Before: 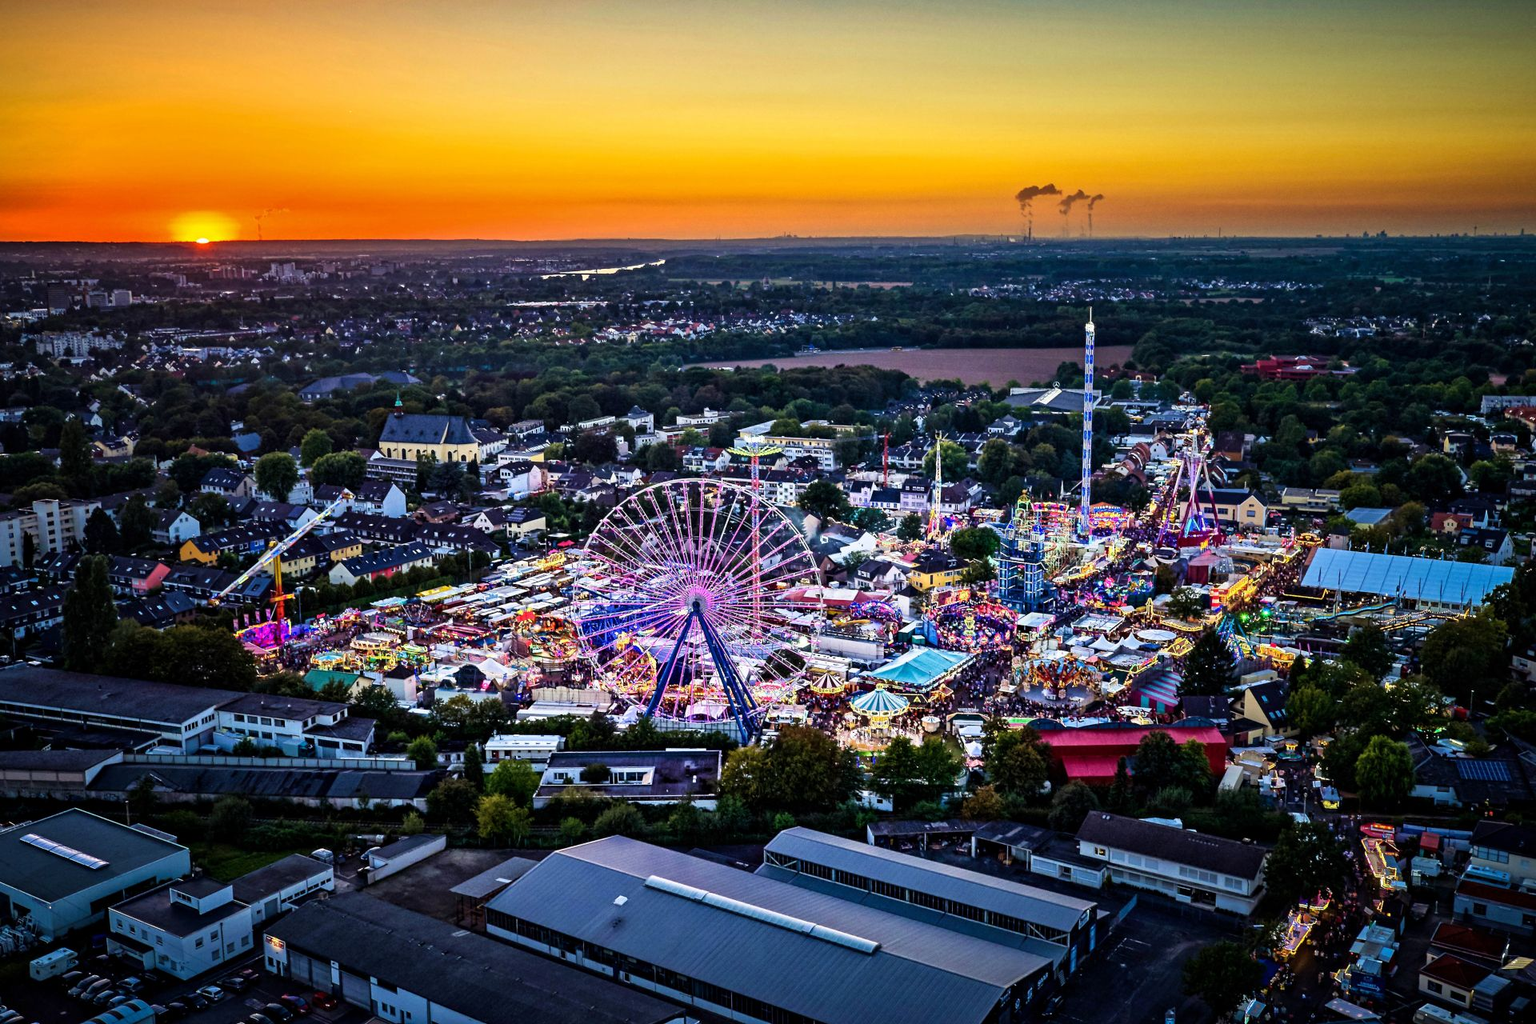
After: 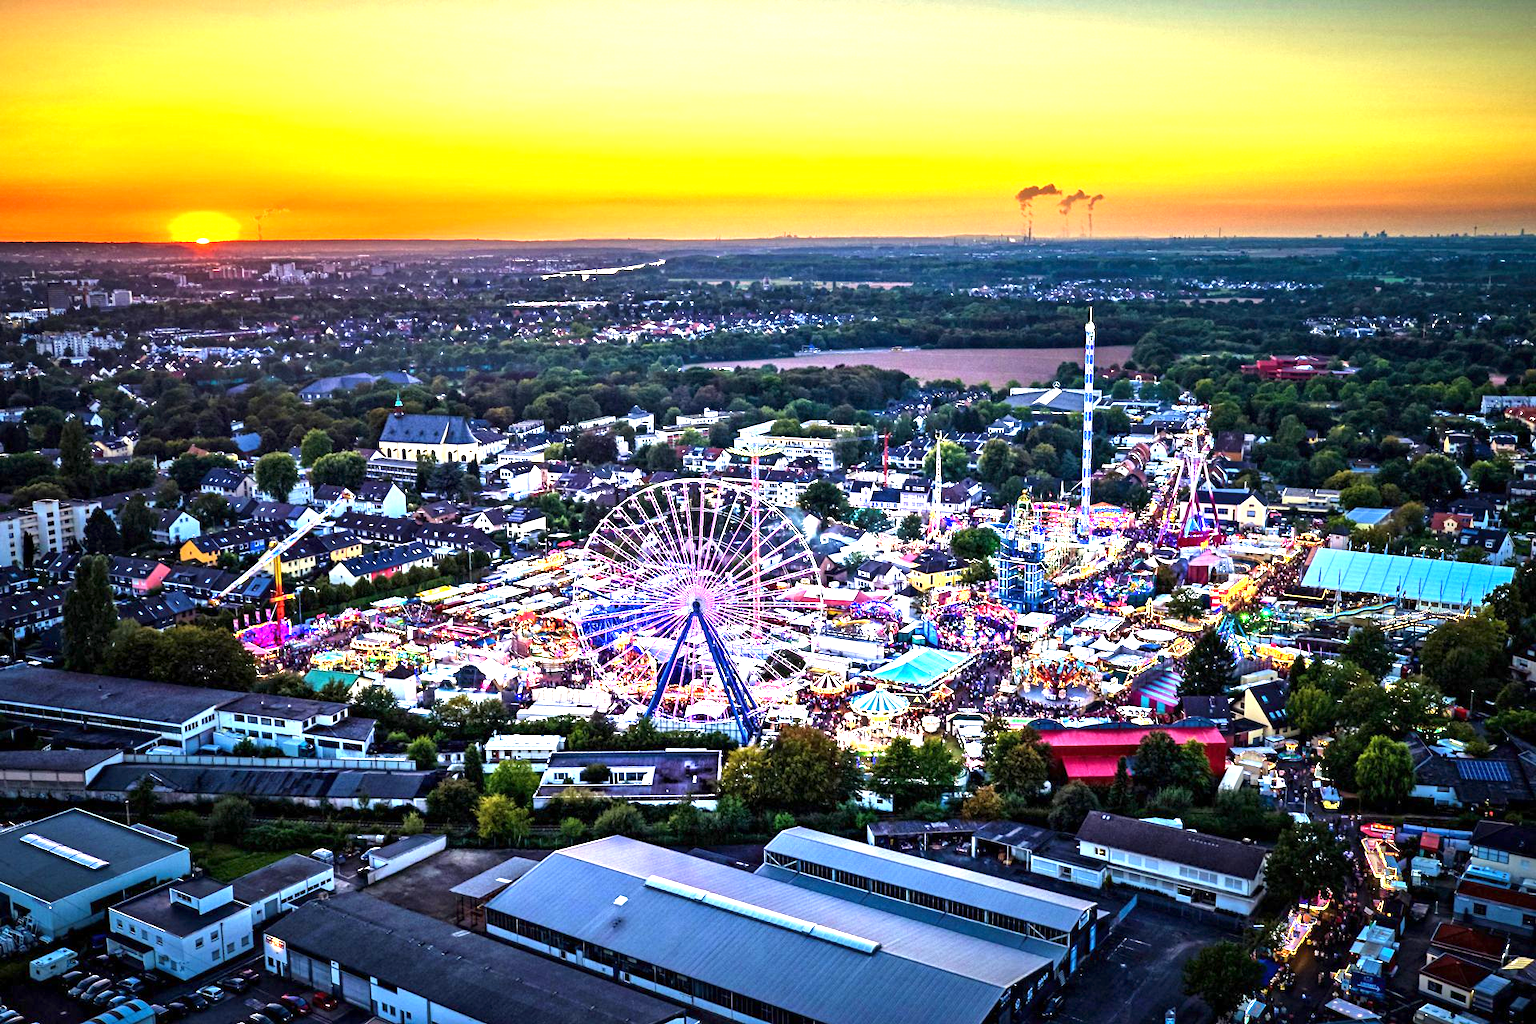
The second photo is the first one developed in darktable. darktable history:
exposure: exposure 1.508 EV, compensate exposure bias true, compensate highlight preservation false
